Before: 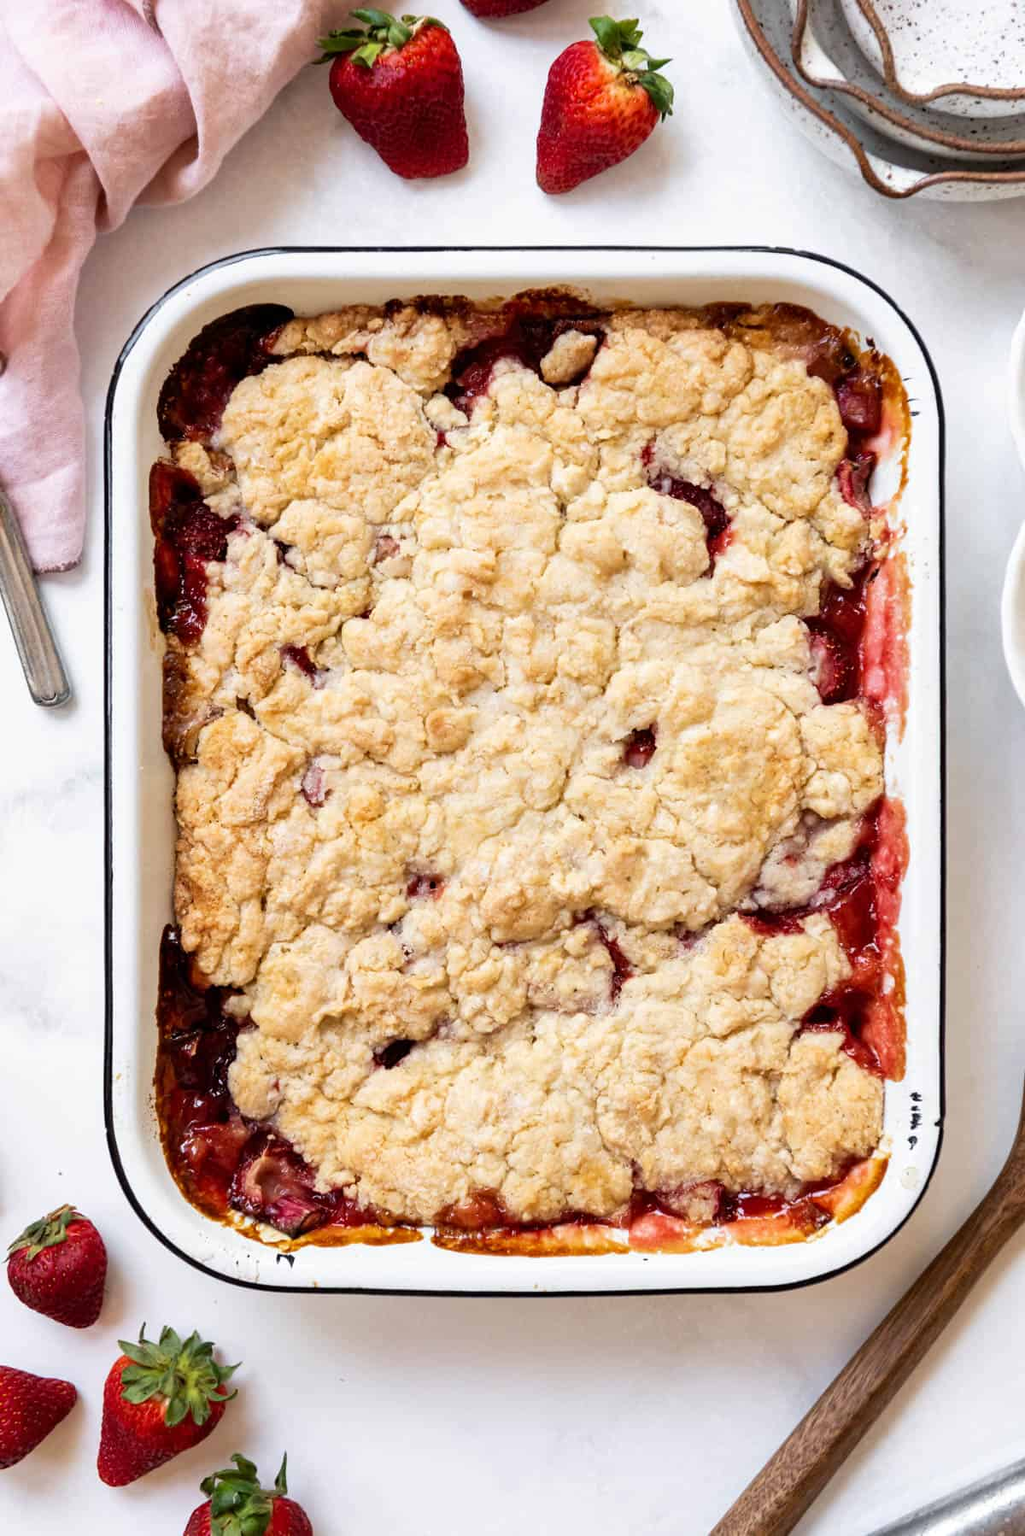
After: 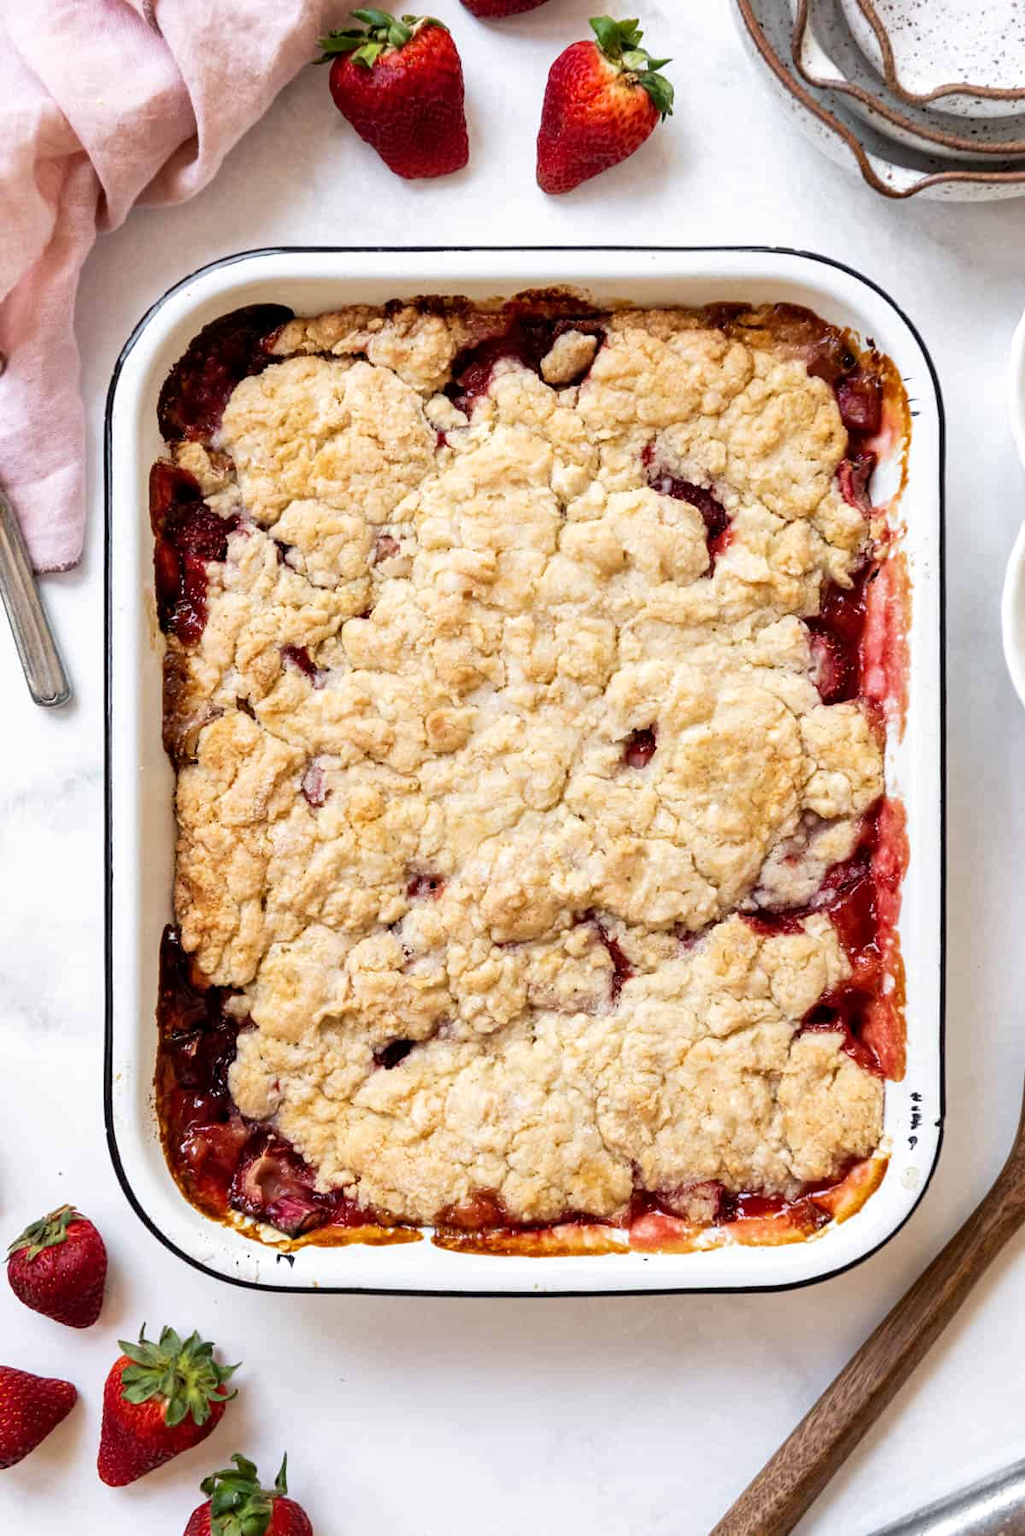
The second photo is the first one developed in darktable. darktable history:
local contrast: highlights 102%, shadows 97%, detail 119%, midtone range 0.2
